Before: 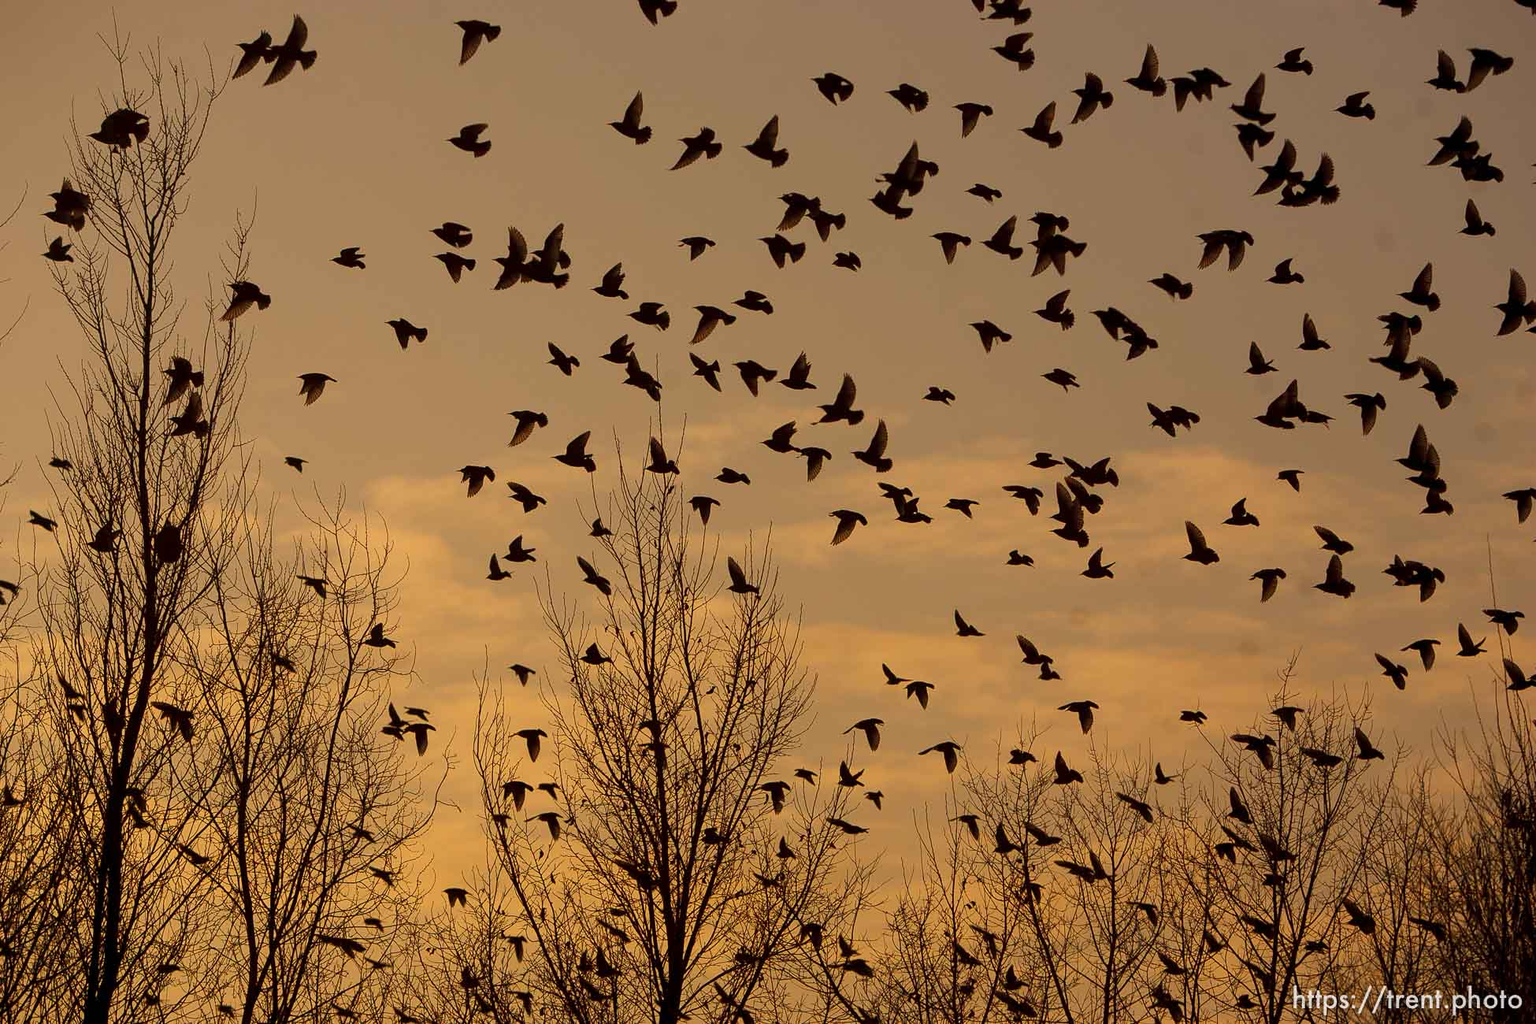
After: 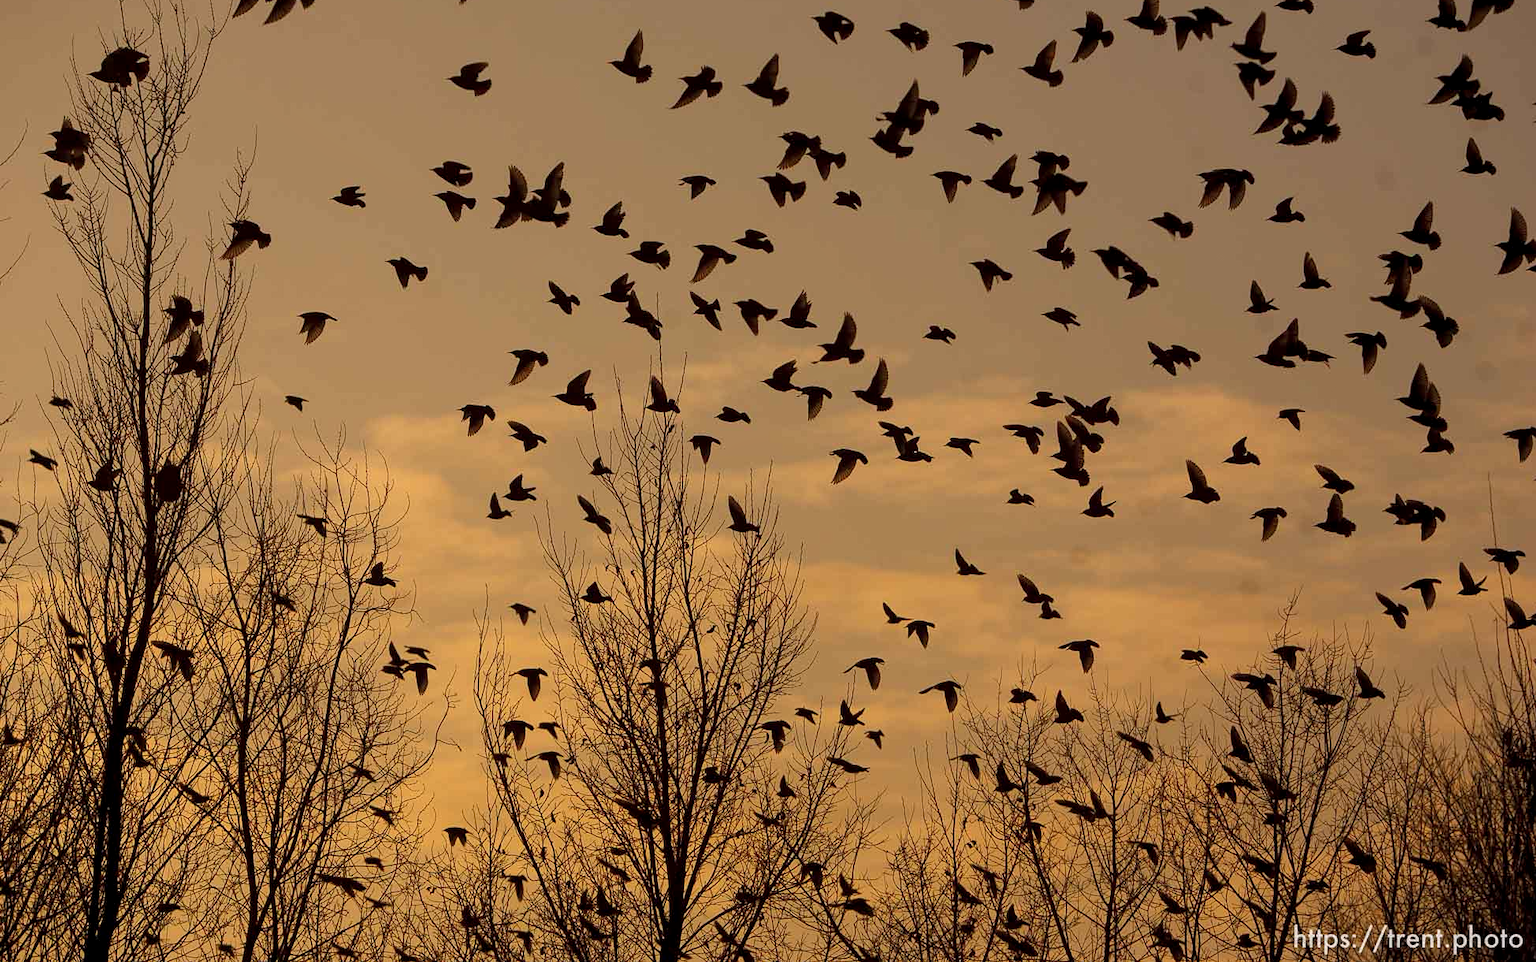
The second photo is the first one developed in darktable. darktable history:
crop and rotate: top 6.072%
local contrast: highlights 102%, shadows 99%, detail 119%, midtone range 0.2
